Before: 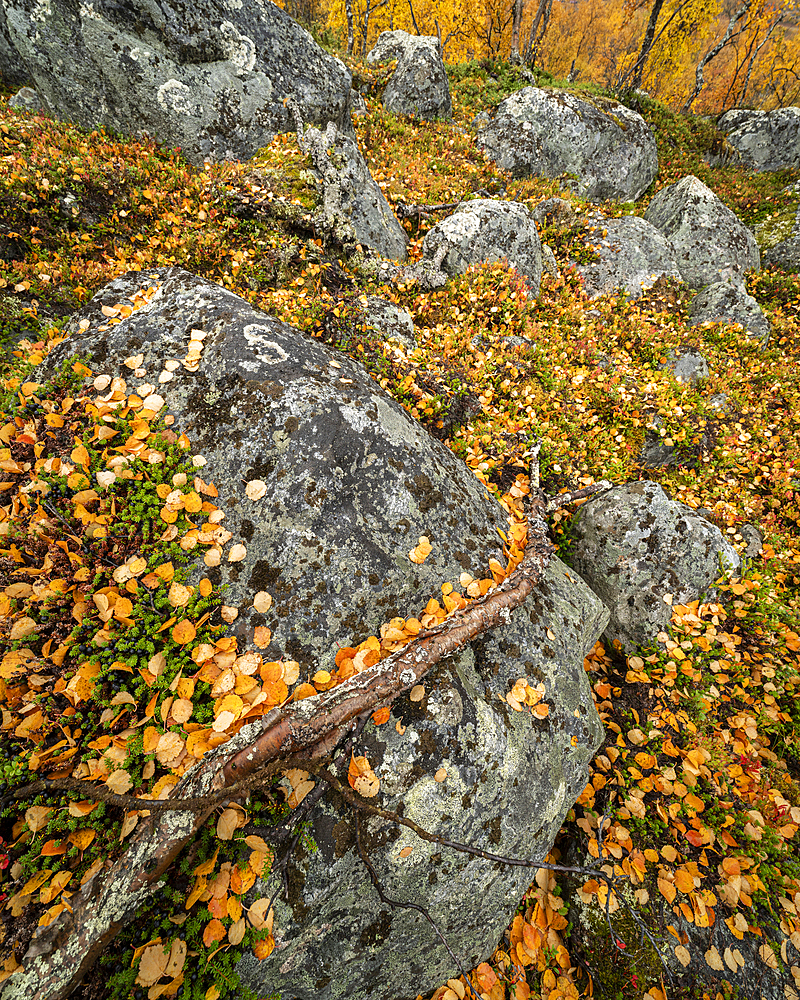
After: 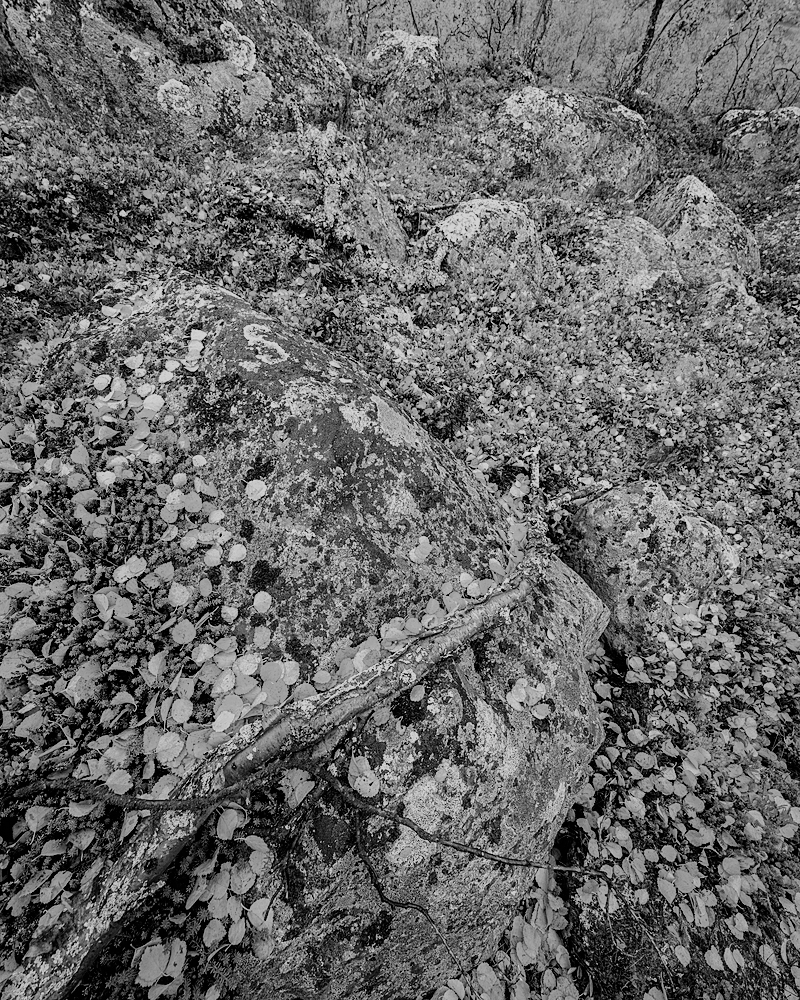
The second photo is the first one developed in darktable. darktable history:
velvia: strength 36.16%
color zones: curves: ch0 [(0, 0.613) (0.01, 0.613) (0.245, 0.448) (0.498, 0.529) (0.642, 0.665) (0.879, 0.777) (0.99, 0.613)]; ch1 [(0, 0) (0.143, 0) (0.286, 0) (0.429, 0) (0.571, 0) (0.714, 0) (0.857, 0)]
filmic rgb: black relative exposure -7.65 EV, white relative exposure 4.56 EV, hardness 3.61
tone equalizer: on, module defaults
color correction: highlights b* 3.01
